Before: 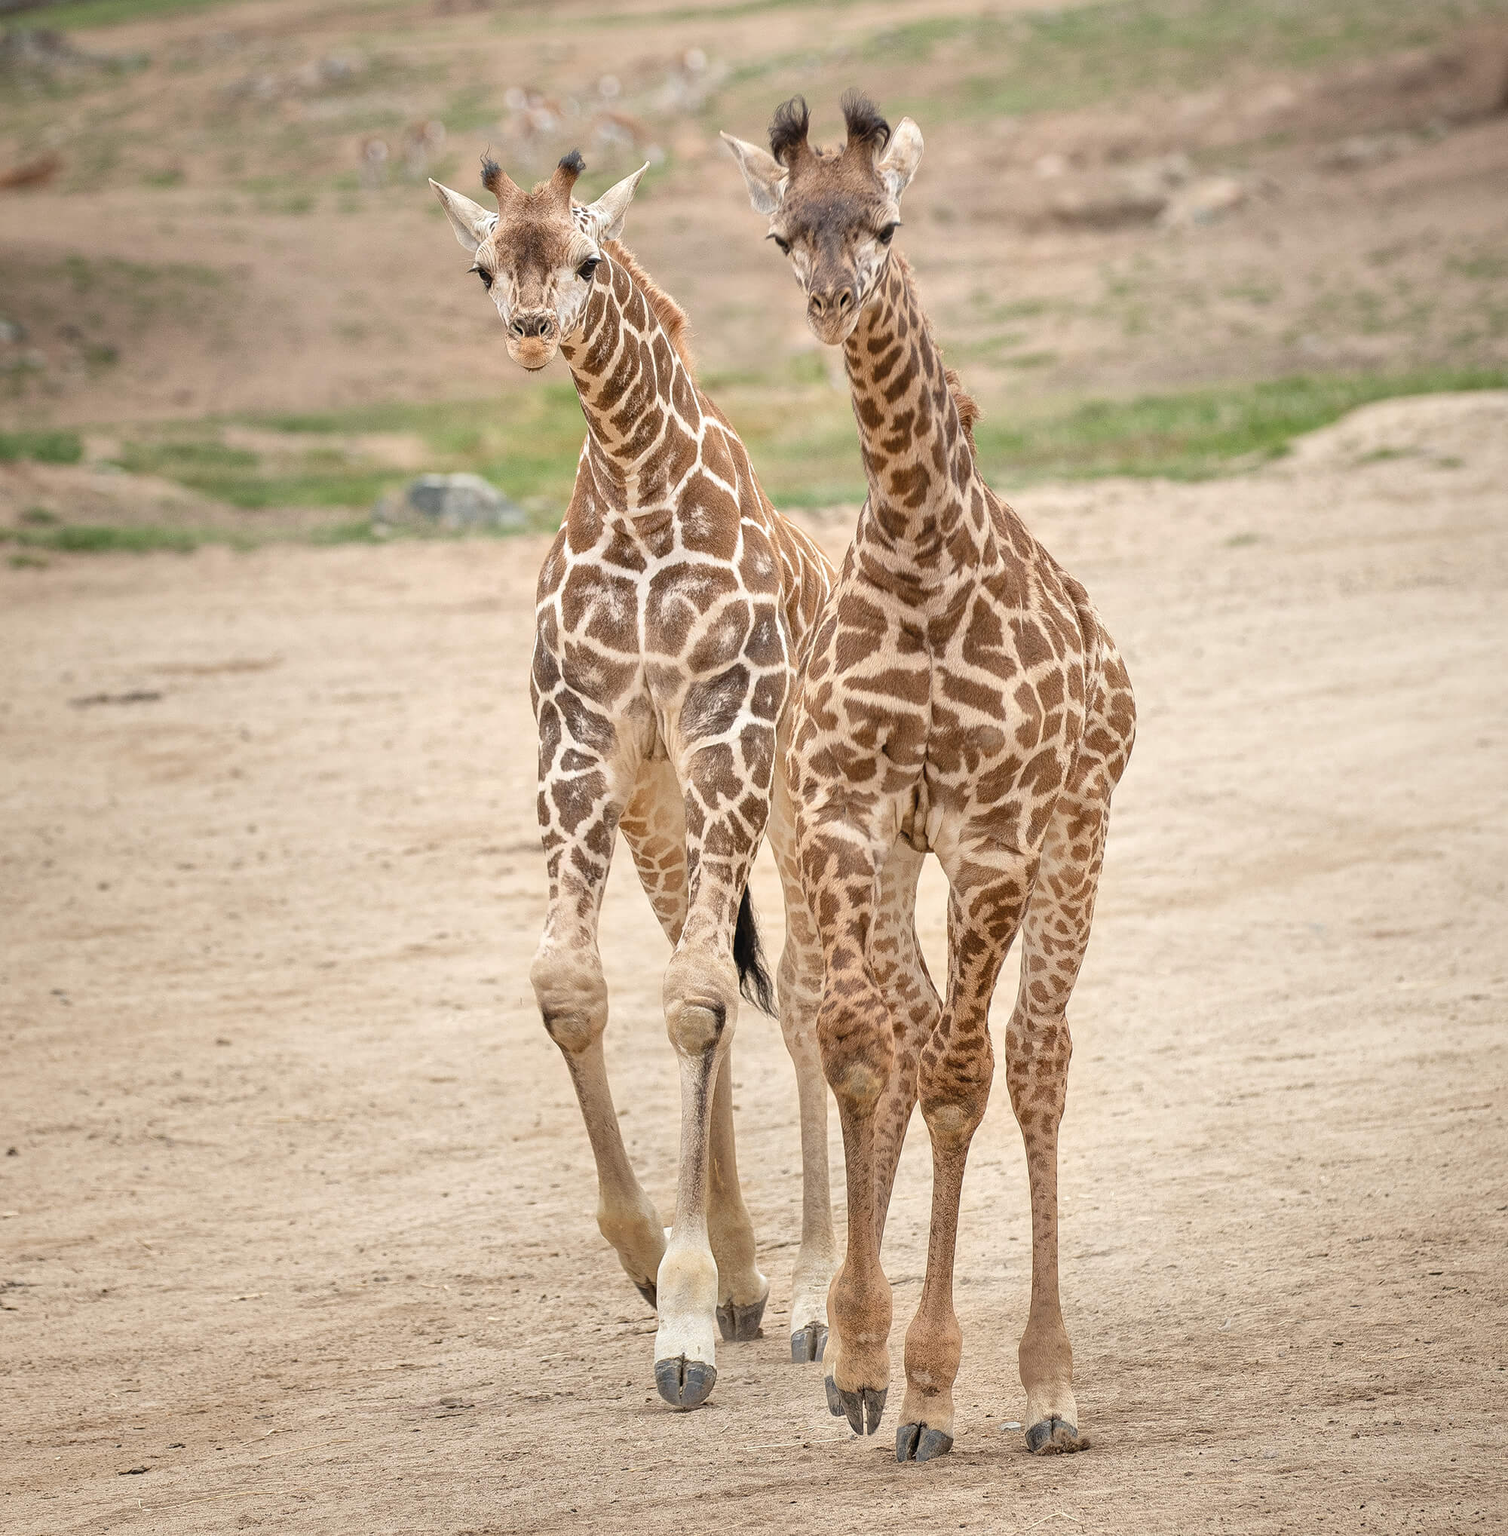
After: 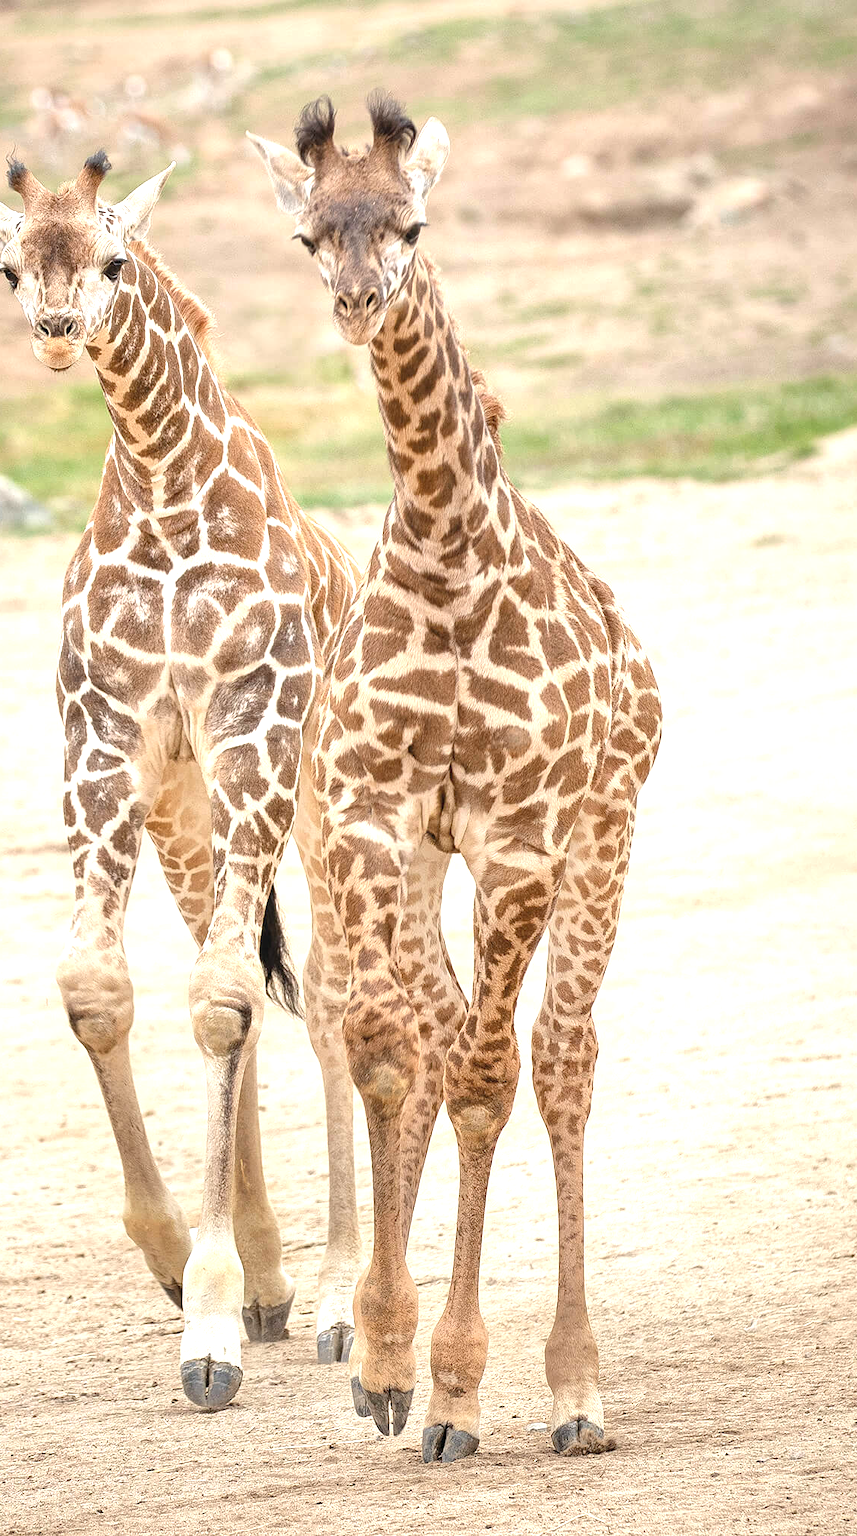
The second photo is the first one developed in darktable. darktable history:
crop: left 31.476%, top 0.017%, right 11.692%
exposure: exposure 0.772 EV, compensate highlight preservation false
